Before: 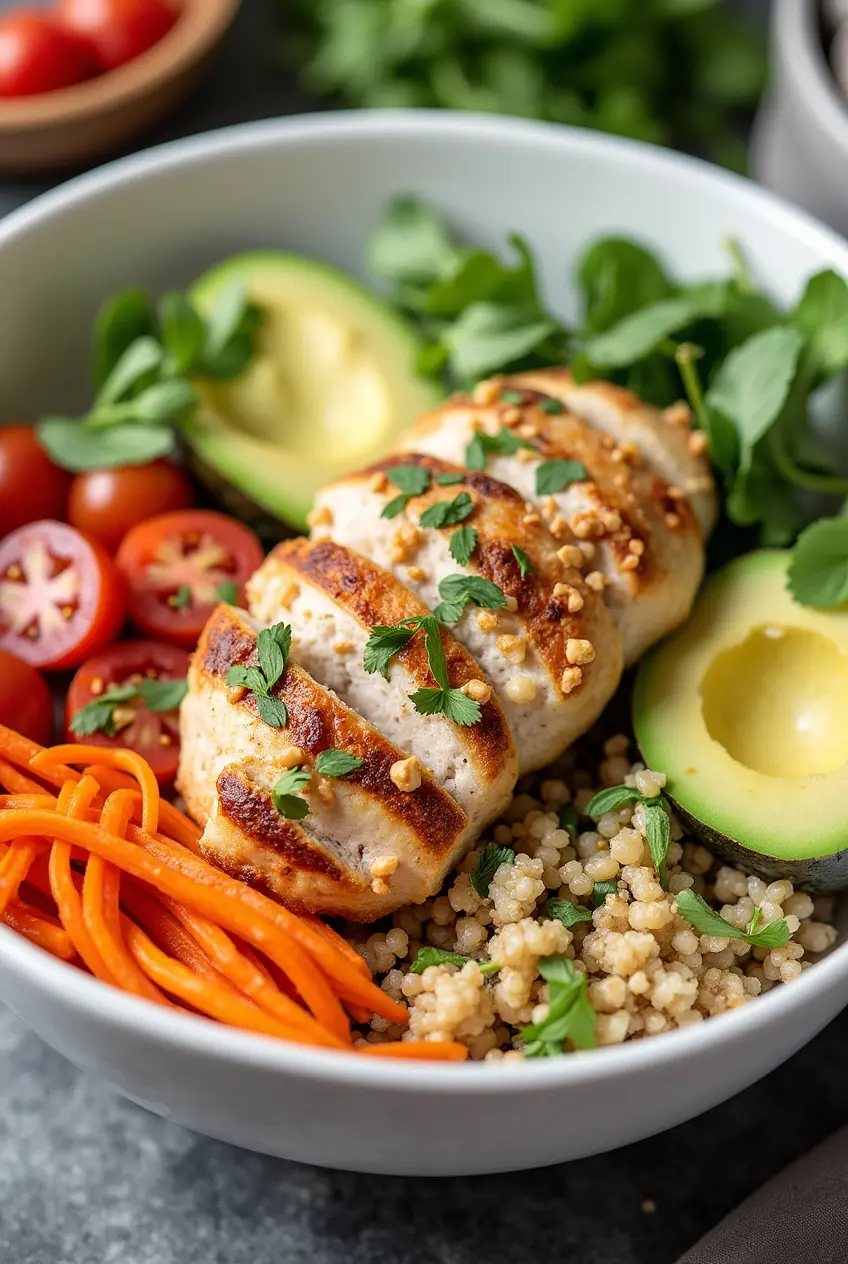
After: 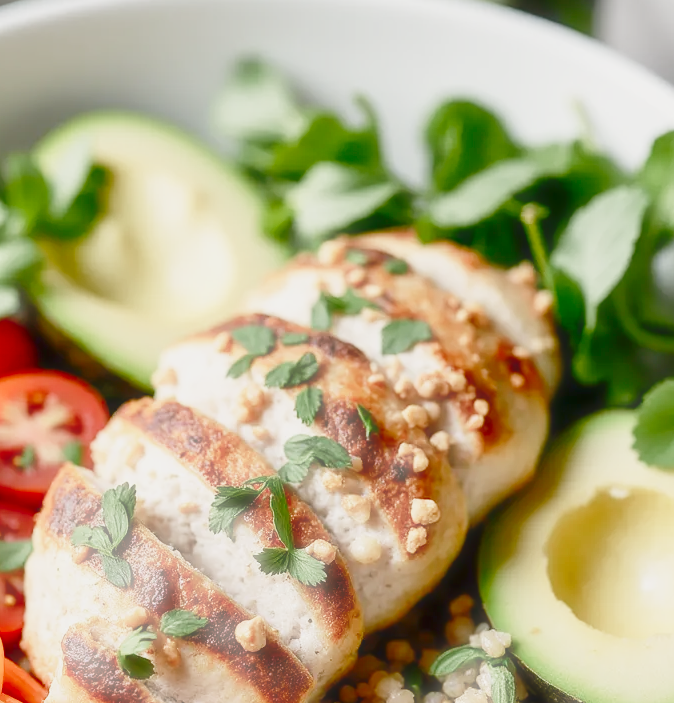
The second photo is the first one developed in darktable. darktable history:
base curve: curves: ch0 [(0, 0) (0.028, 0.03) (0.121, 0.232) (0.46, 0.748) (0.859, 0.968) (1, 1)], preserve colors none
color balance rgb: shadows lift › chroma 1%, shadows lift › hue 113°, highlights gain › chroma 0.2%, highlights gain › hue 333°, perceptual saturation grading › global saturation 20%, perceptual saturation grading › highlights -50%, perceptual saturation grading › shadows 25%, contrast -20%
haze removal: strength -0.9, distance 0.225, compatibility mode true, adaptive false
shadows and highlights: radius 264.75, soften with gaussian
crop: left 18.38%, top 11.092%, right 2.134%, bottom 33.217%
